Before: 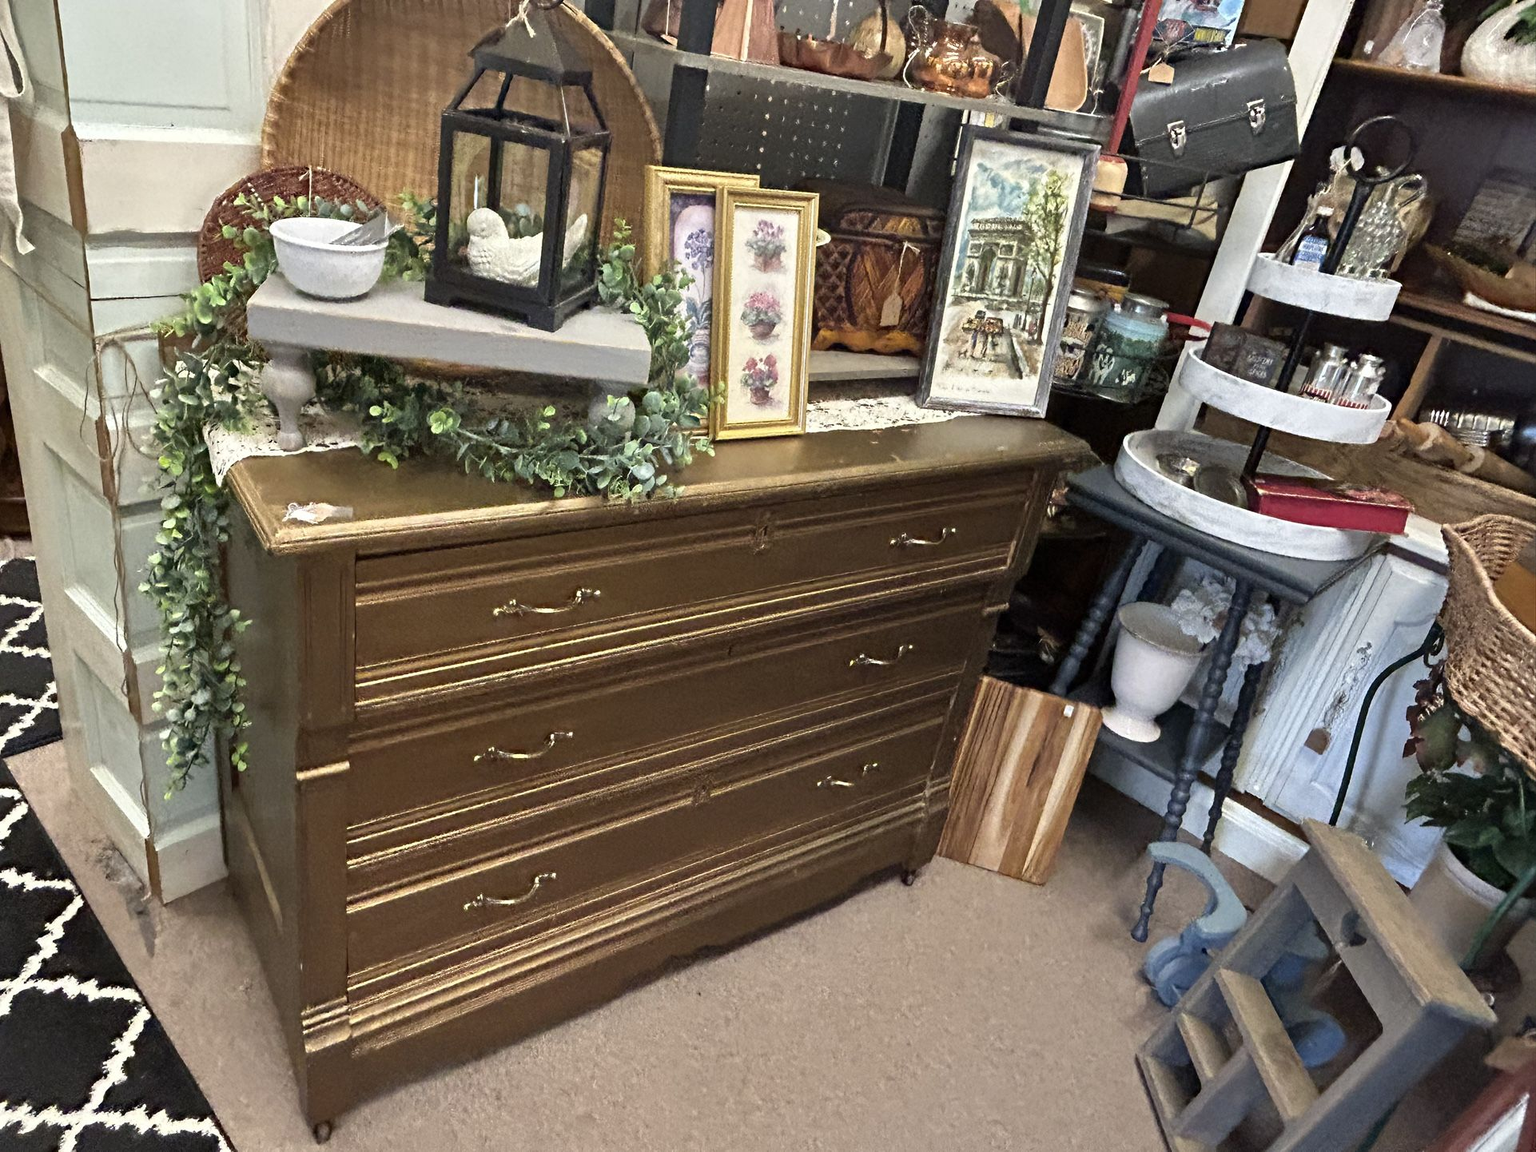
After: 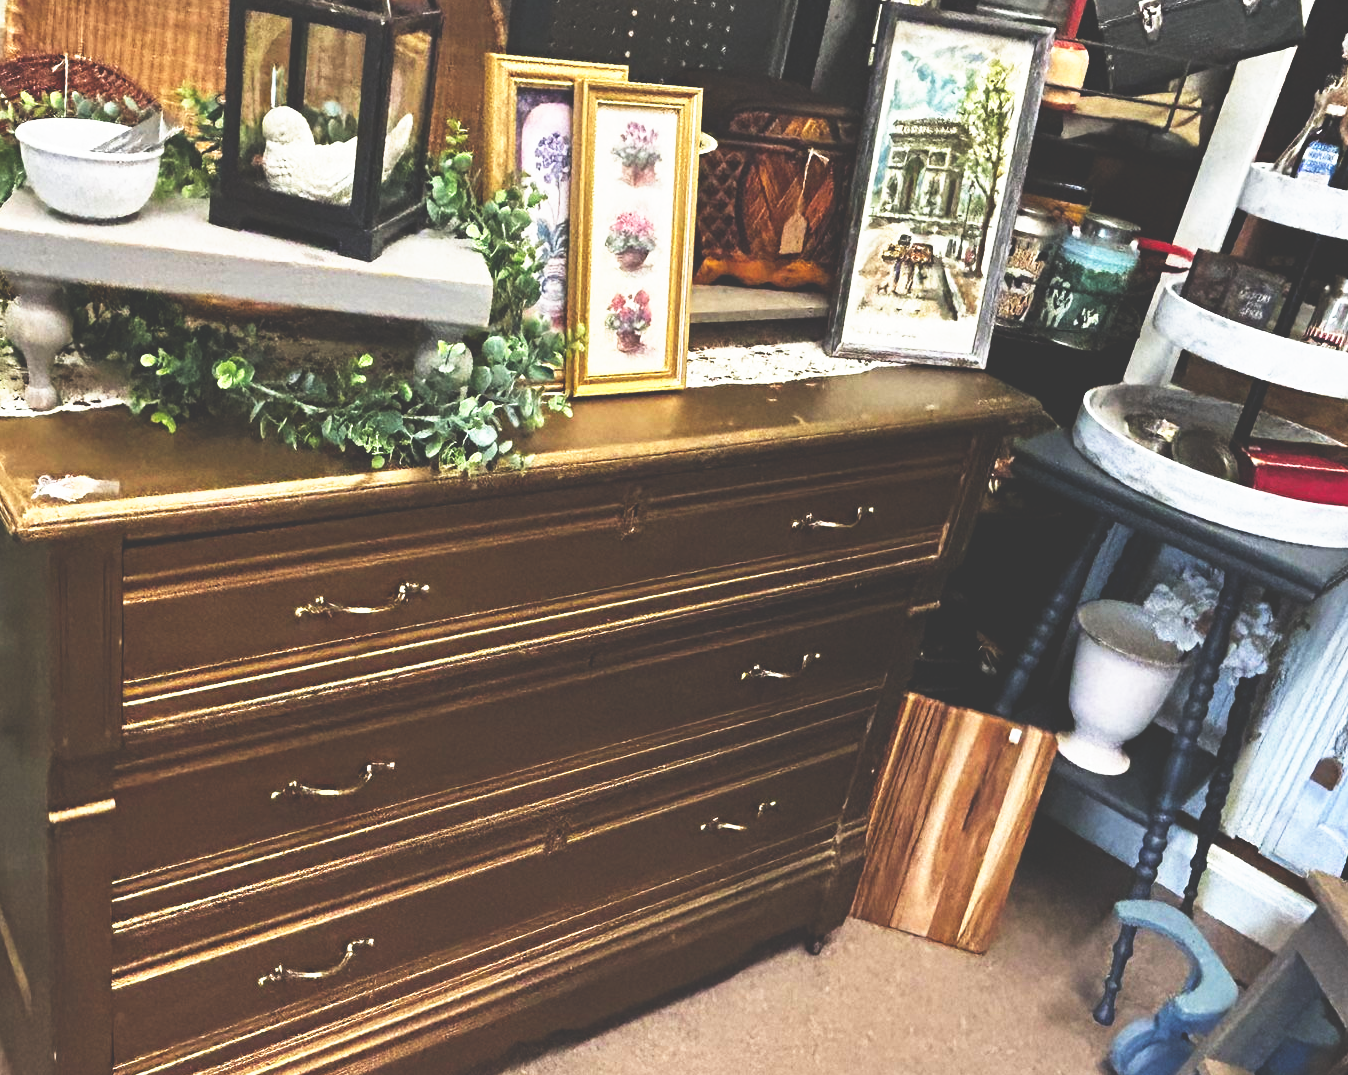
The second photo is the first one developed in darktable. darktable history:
crop and rotate: left 16.76%, top 10.686%, right 13.055%, bottom 14.735%
base curve: curves: ch0 [(0, 0.036) (0.007, 0.037) (0.604, 0.887) (1, 1)], preserve colors none
